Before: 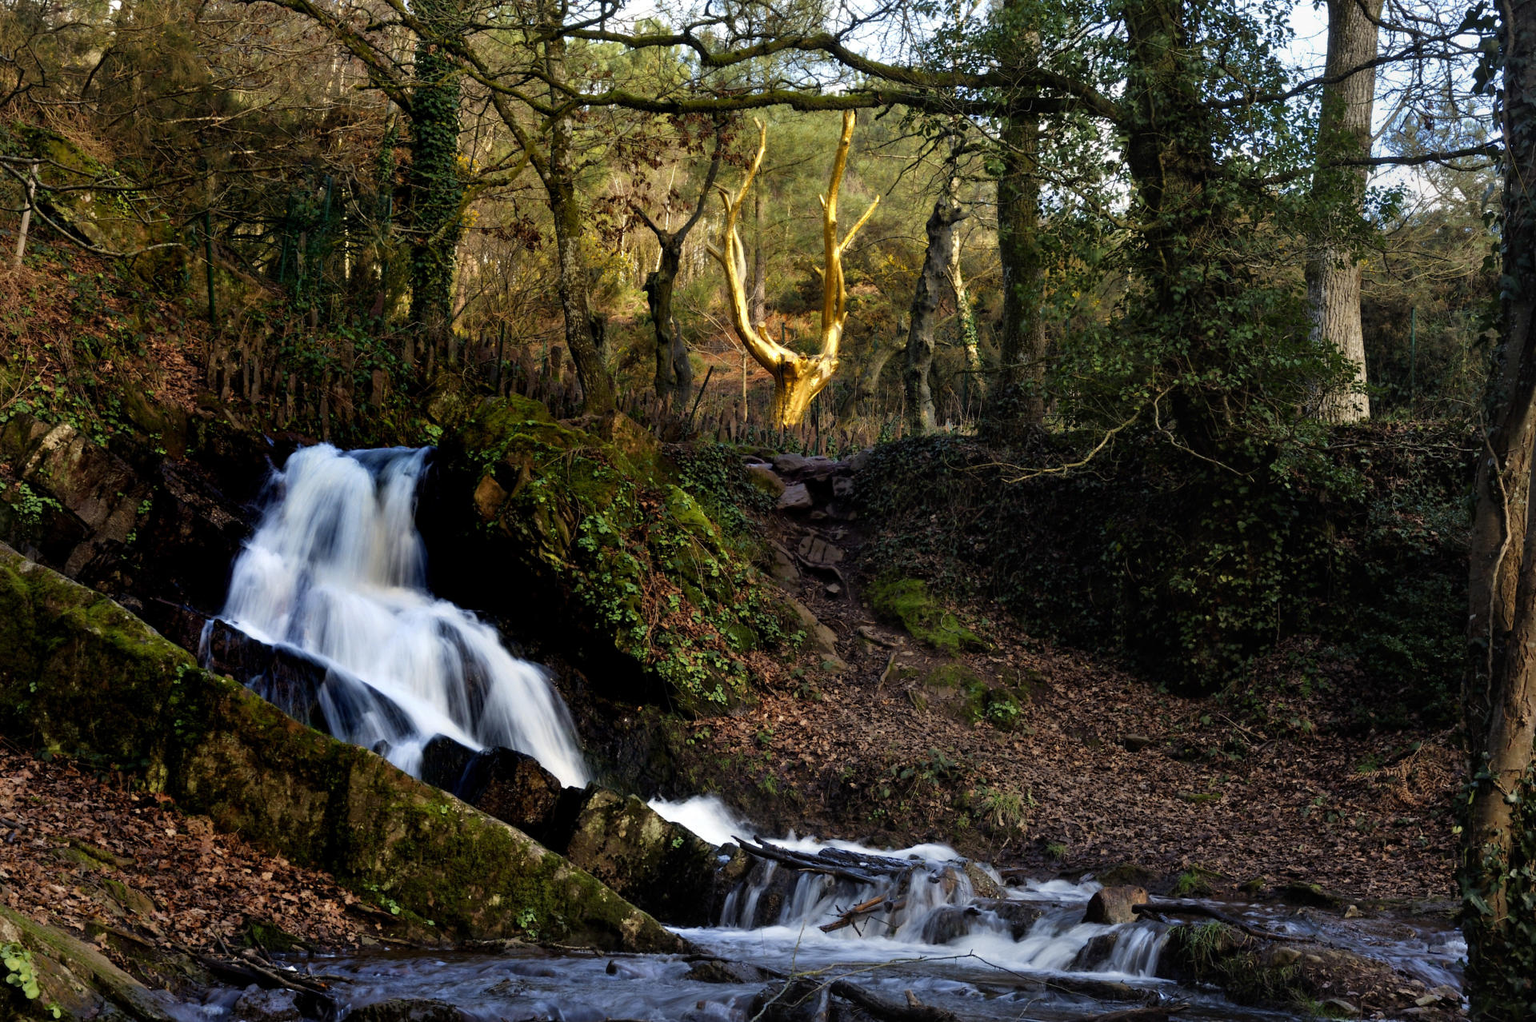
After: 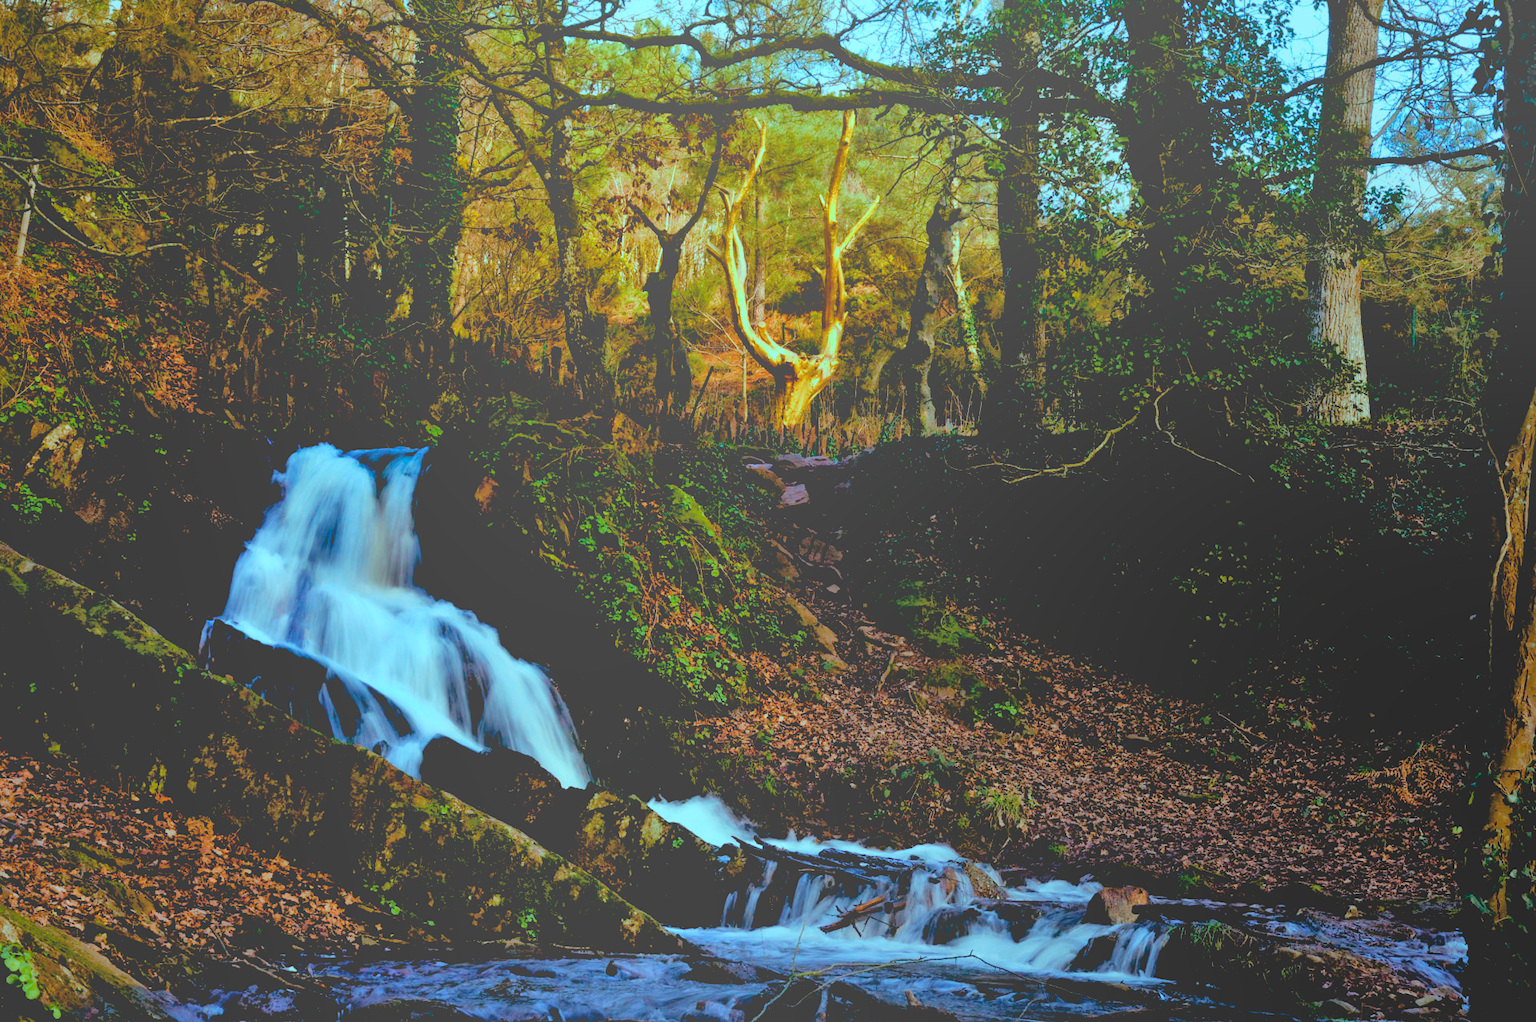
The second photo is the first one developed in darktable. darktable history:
bloom: size 85%, threshold 5%, strength 85%
color balance rgb: shadows lift › luminance -7.7%, shadows lift › chroma 2.13%, shadows lift › hue 165.27°, power › luminance -7.77%, power › chroma 1.34%, power › hue 330.55°, highlights gain › luminance -33.33%, highlights gain › chroma 5.68%, highlights gain › hue 217.2°, global offset › luminance -0.33%, global offset › chroma 0.11%, global offset › hue 165.27°, perceptual saturation grading › global saturation 27.72%, perceptual saturation grading › highlights -25%, perceptual saturation grading › mid-tones 25%, perceptual saturation grading › shadows 50%
local contrast: mode bilateral grid, contrast 20, coarseness 50, detail 171%, midtone range 0.2
exposure: black level correction 0.016, exposure -0.009 EV, compensate highlight preservation false
